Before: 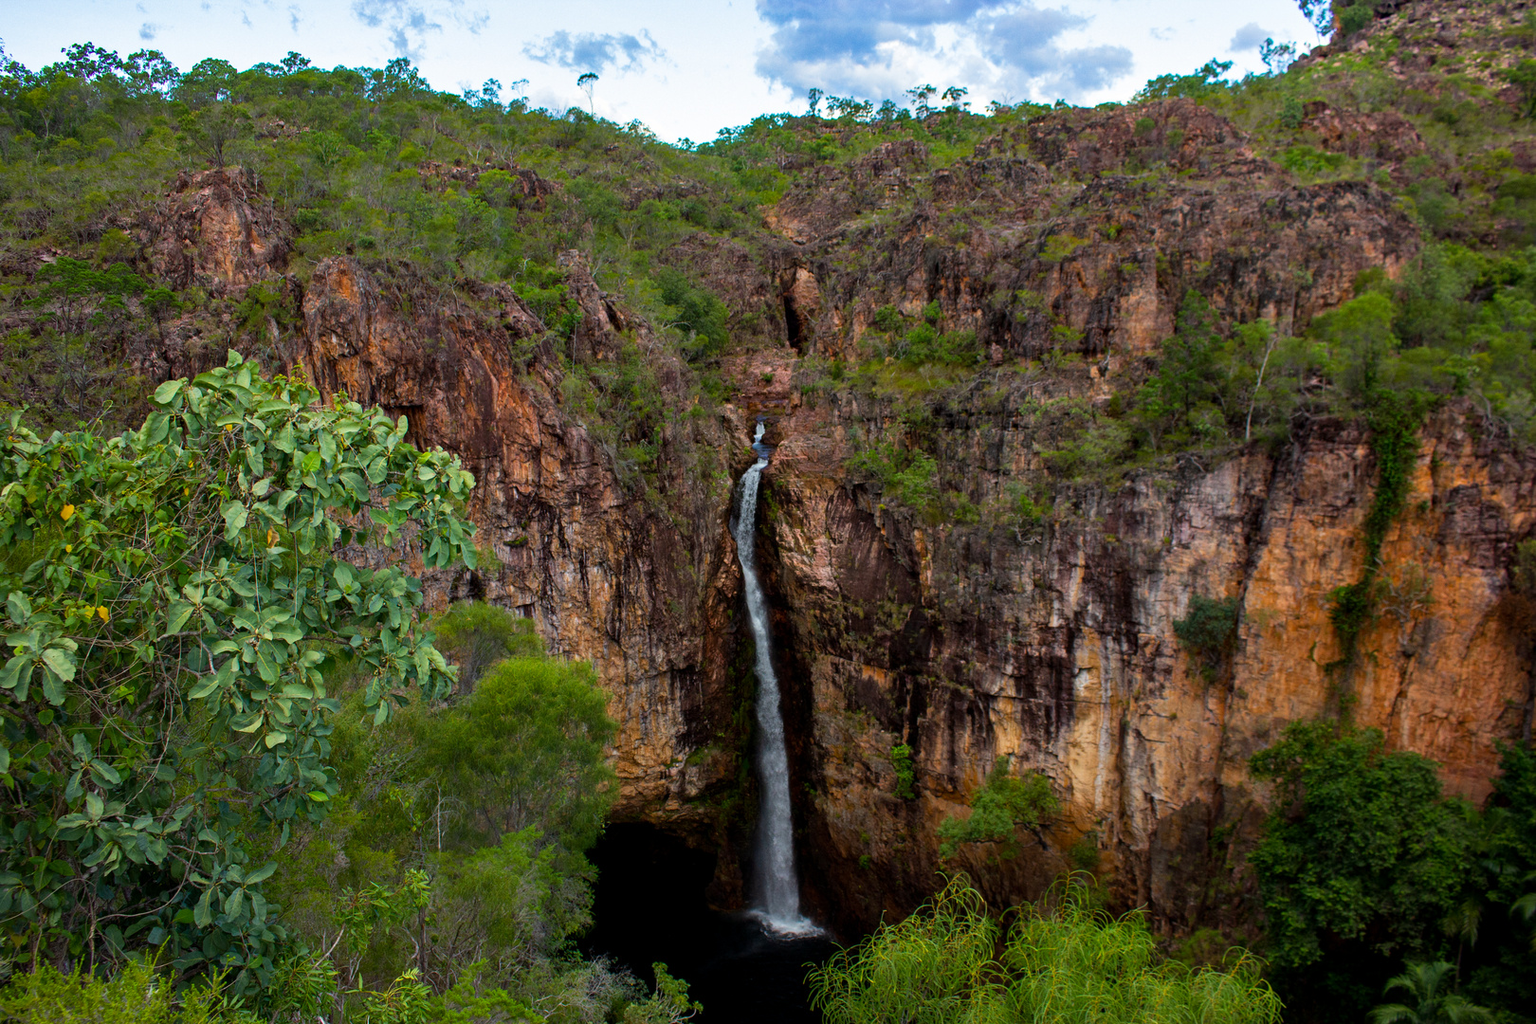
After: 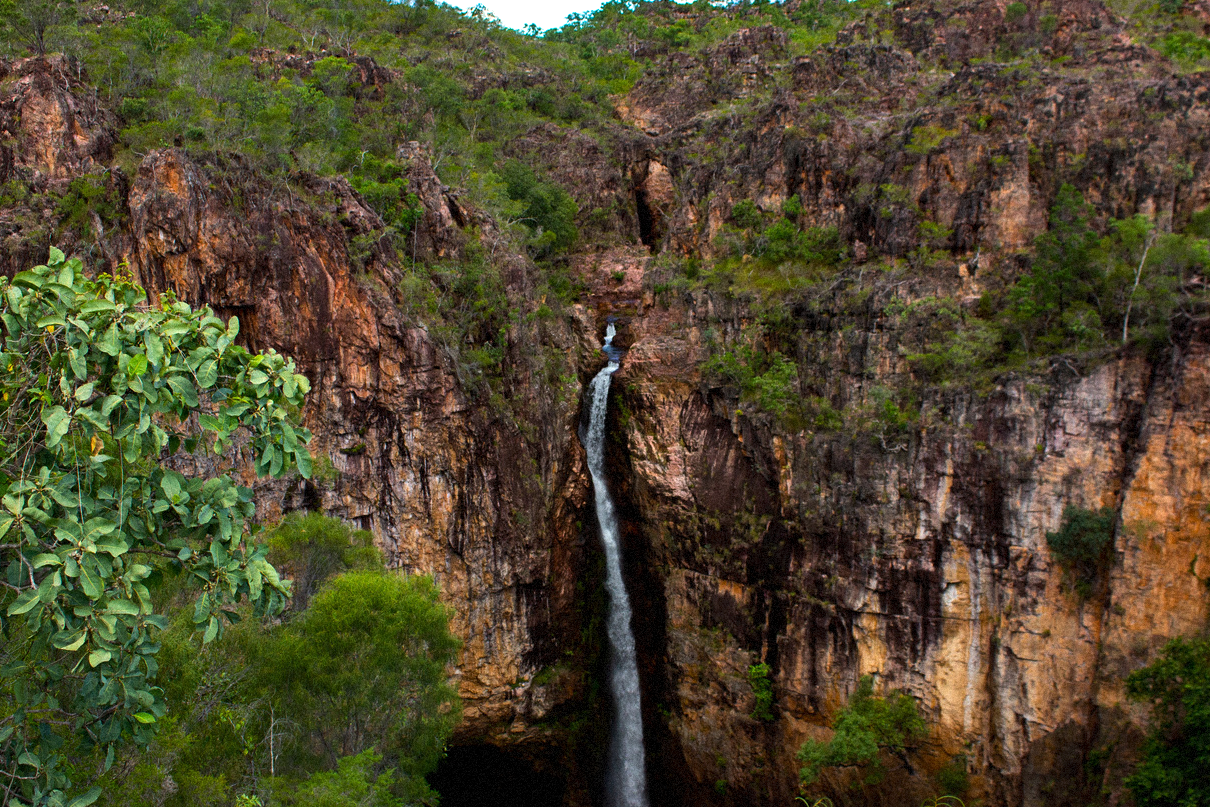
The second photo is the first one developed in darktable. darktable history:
crop and rotate: left 11.831%, top 11.346%, right 13.429%, bottom 13.899%
tone equalizer: -8 EV -0.417 EV, -7 EV -0.389 EV, -6 EV -0.333 EV, -5 EV -0.222 EV, -3 EV 0.222 EV, -2 EV 0.333 EV, -1 EV 0.389 EV, +0 EV 0.417 EV, edges refinement/feathering 500, mask exposure compensation -1.57 EV, preserve details no
grain: mid-tones bias 0%
